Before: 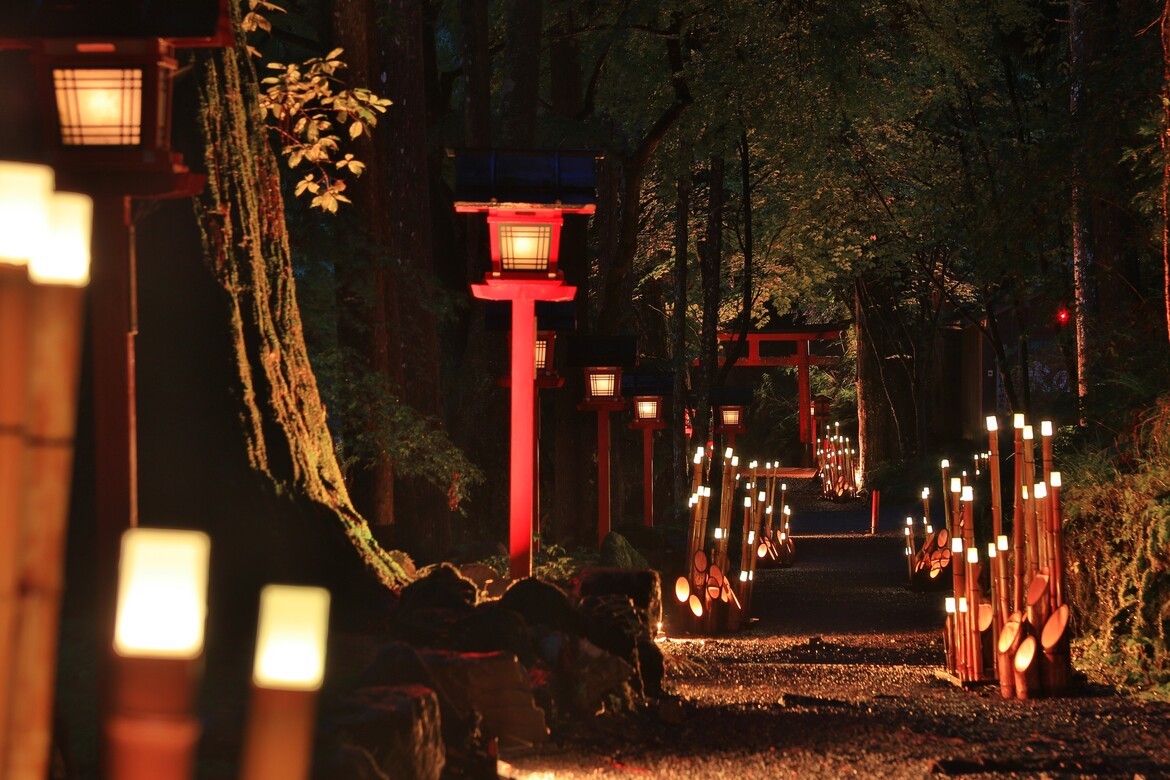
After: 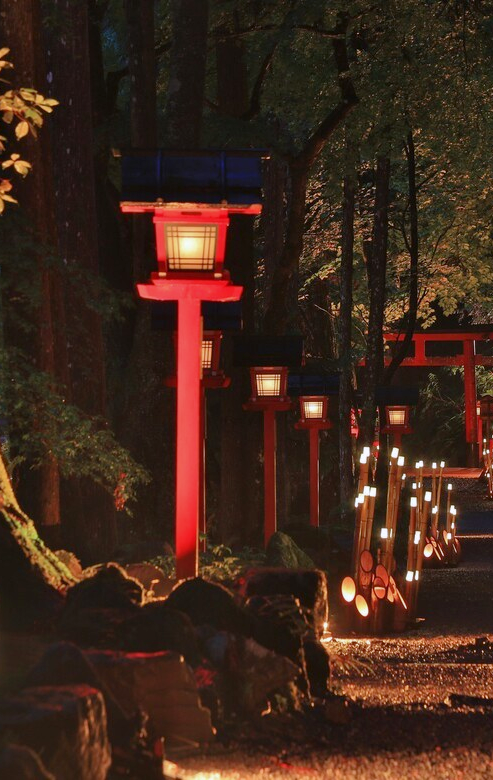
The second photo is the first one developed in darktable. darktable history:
white balance: red 0.984, blue 1.059
tone equalizer: -8 EV 0.25 EV, -7 EV 0.417 EV, -6 EV 0.417 EV, -5 EV 0.25 EV, -3 EV -0.25 EV, -2 EV -0.417 EV, -1 EV -0.417 EV, +0 EV -0.25 EV, edges refinement/feathering 500, mask exposure compensation -1.57 EV, preserve details guided filter
crop: left 28.583%, right 29.231%
exposure: exposure 0.29 EV, compensate highlight preservation false
